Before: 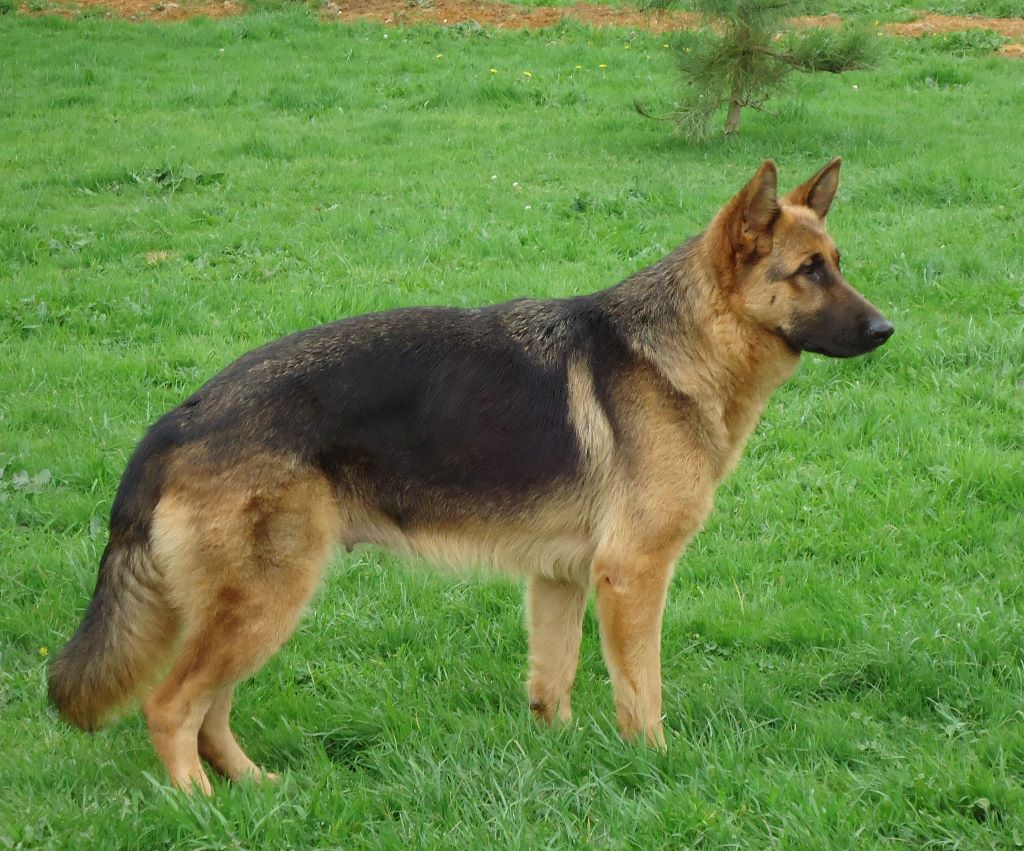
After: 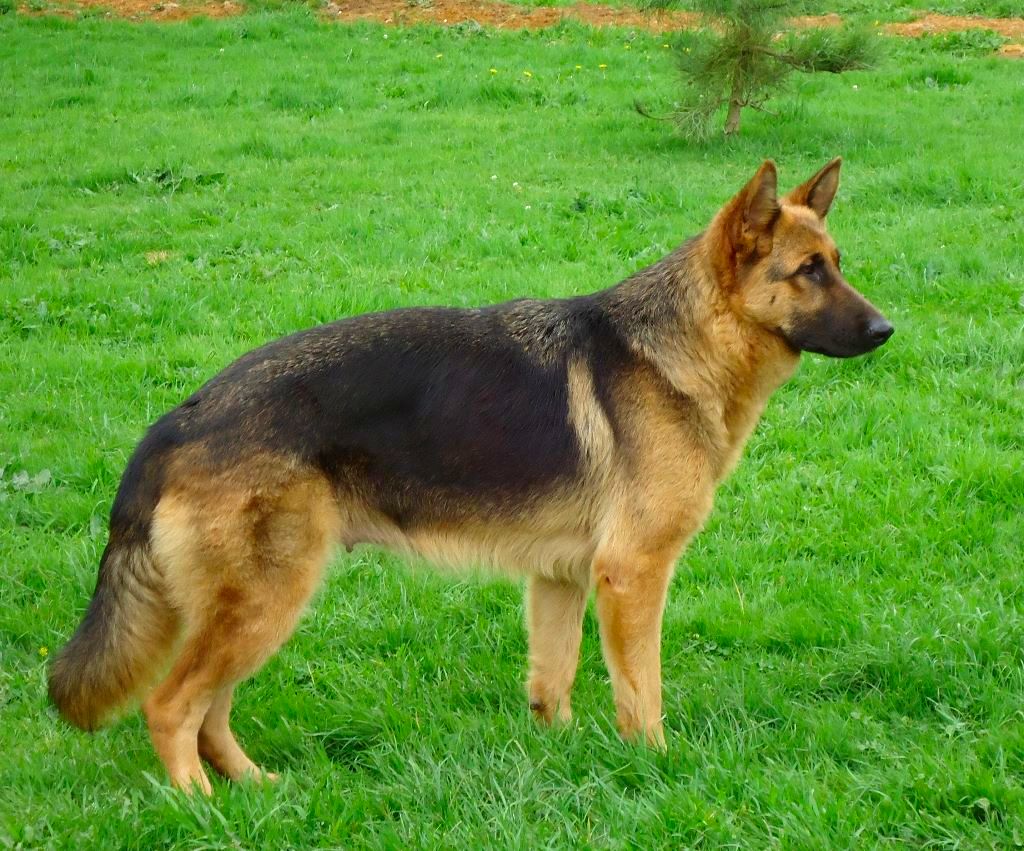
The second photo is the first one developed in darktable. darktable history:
exposure: black level correction 0.002, exposure 0.15 EV, compensate highlight preservation false
contrast brightness saturation: contrast 0.09, saturation 0.28
